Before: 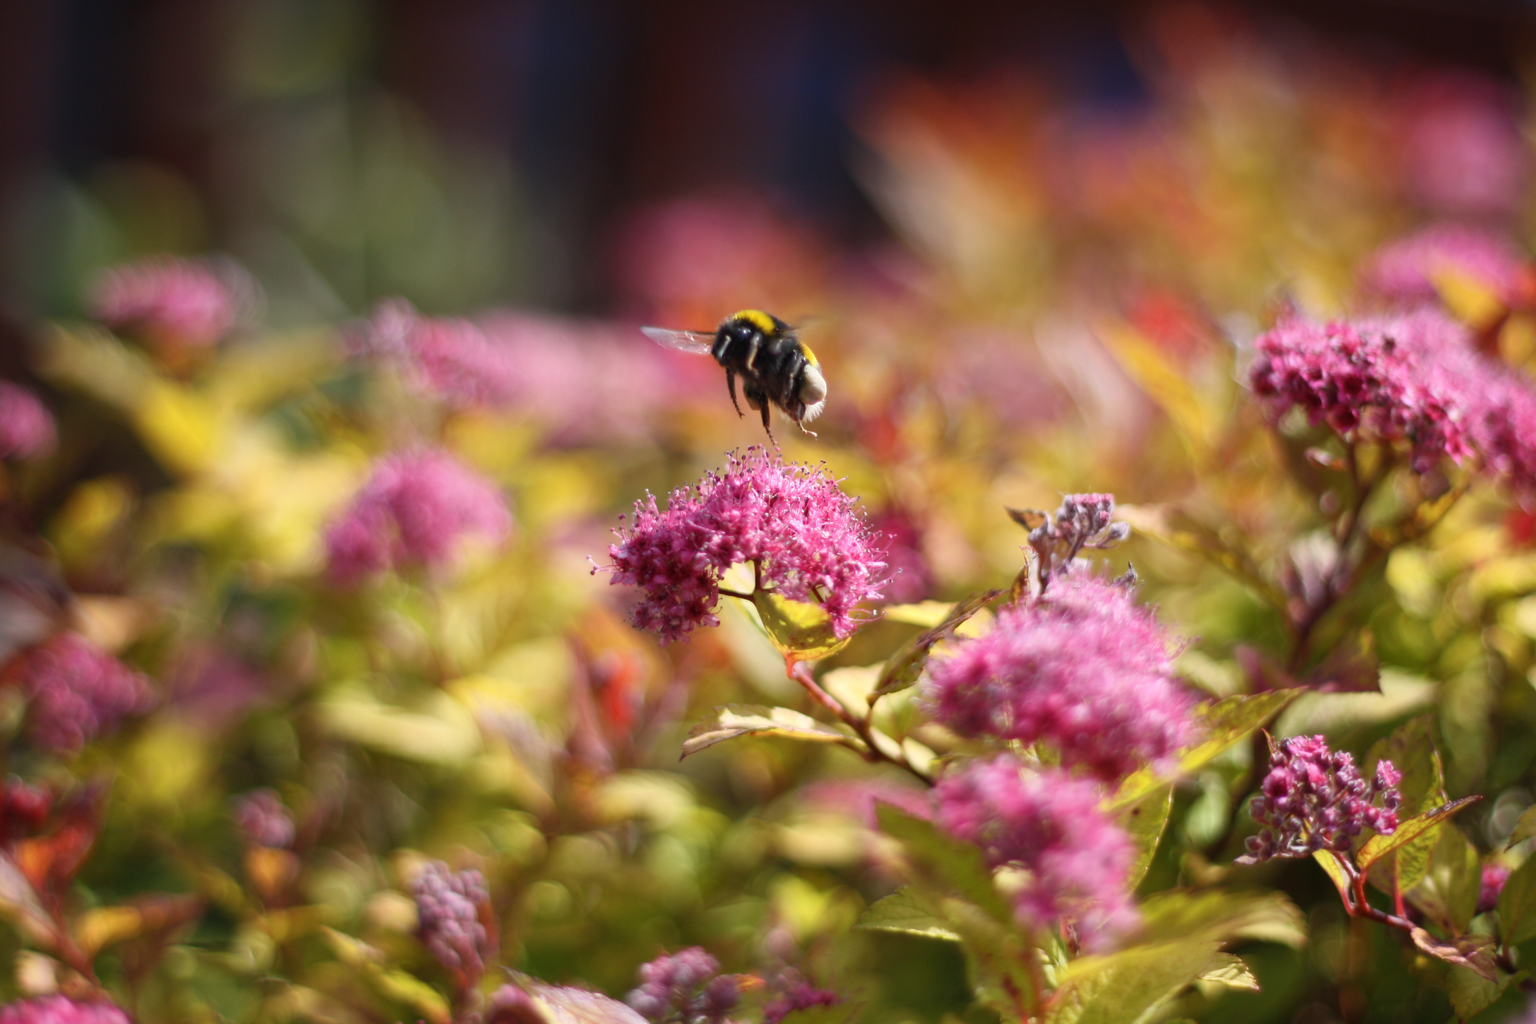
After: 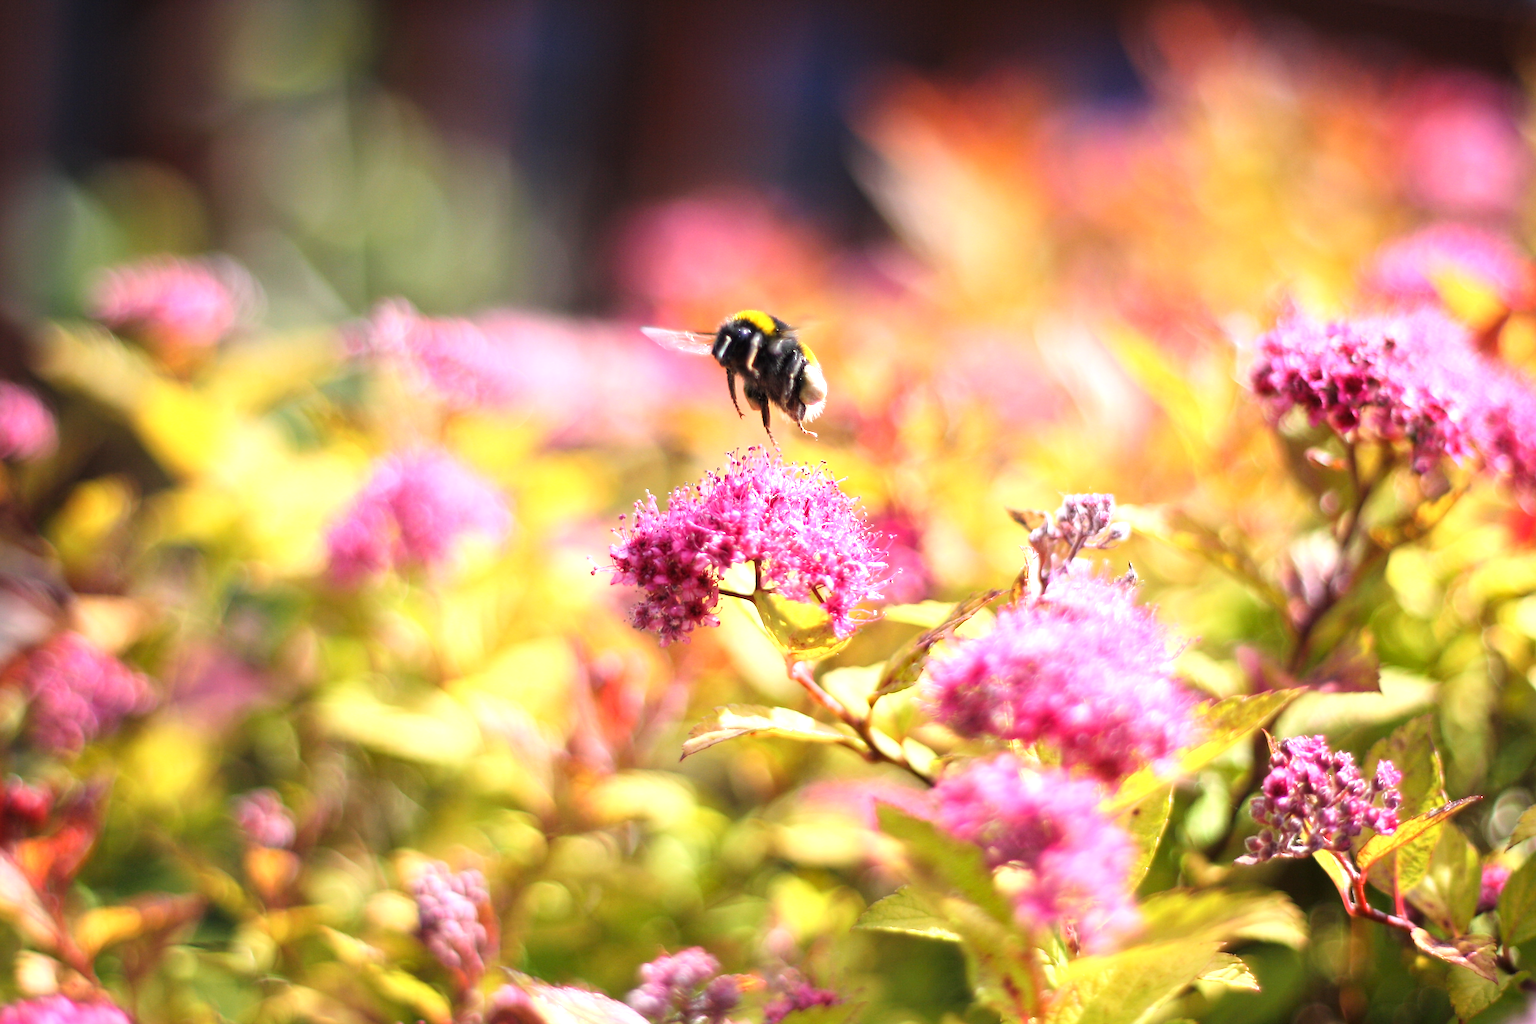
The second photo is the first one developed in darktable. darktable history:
exposure: black level correction 0.001, exposure 1.05 EV, compensate exposure bias true, compensate highlight preservation false
sharpen: radius 1.4, amount 1.25, threshold 0.7
tone curve: curves: ch0 [(0, 0) (0.004, 0.001) (0.133, 0.112) (0.325, 0.362) (0.832, 0.893) (1, 1)], color space Lab, linked channels, preserve colors none
